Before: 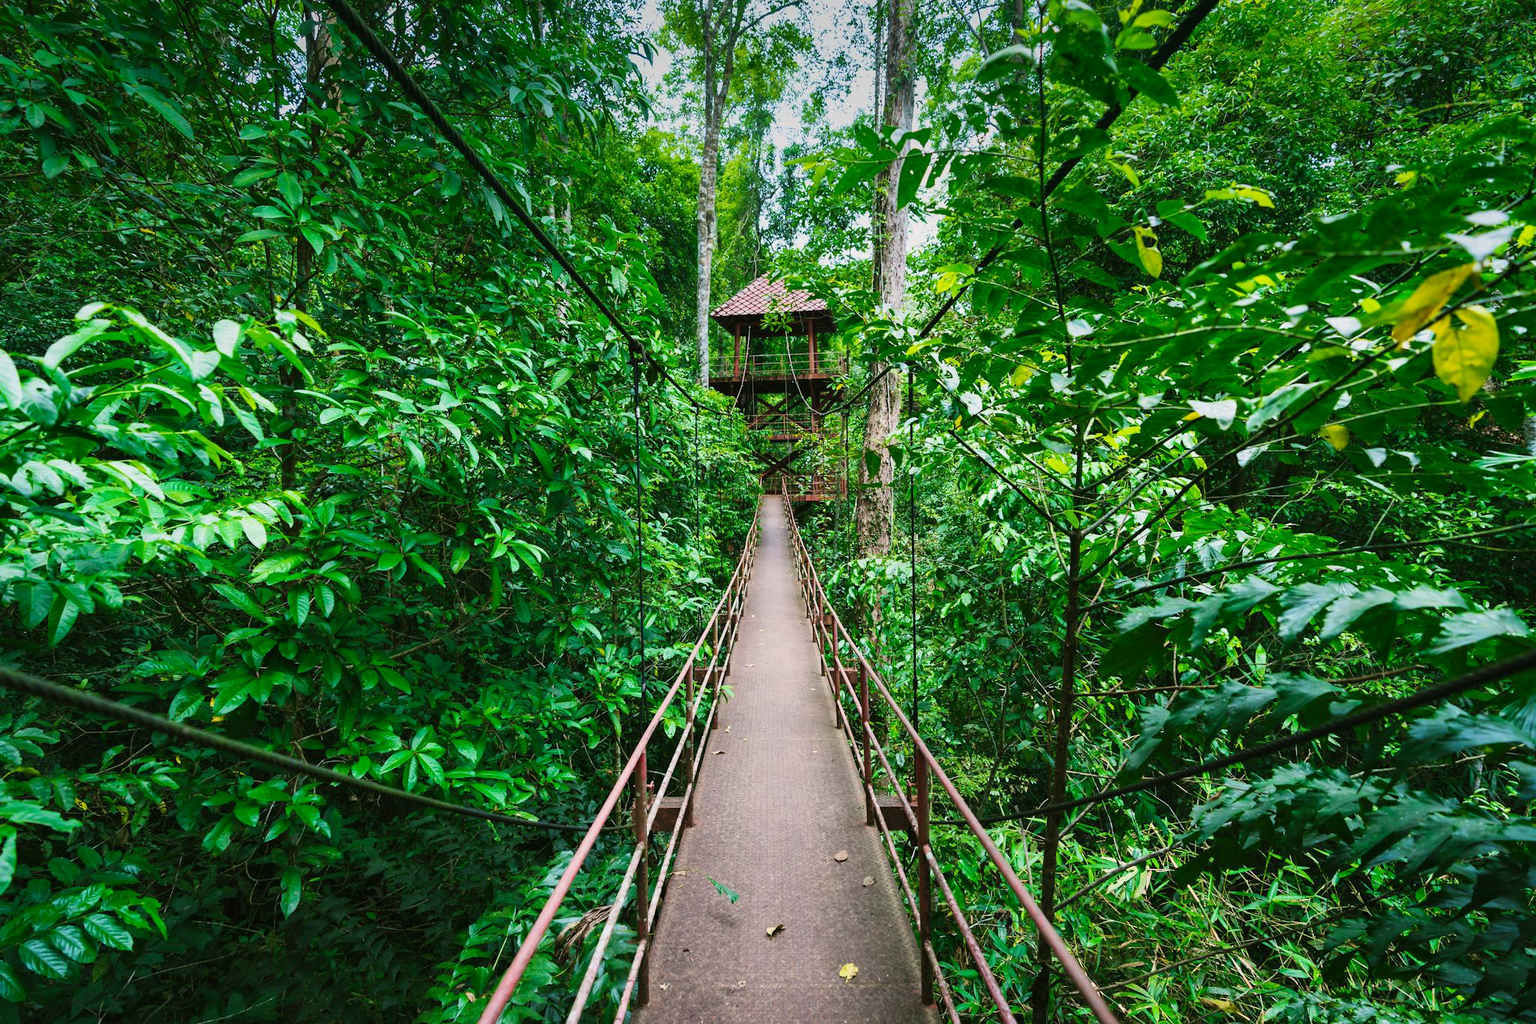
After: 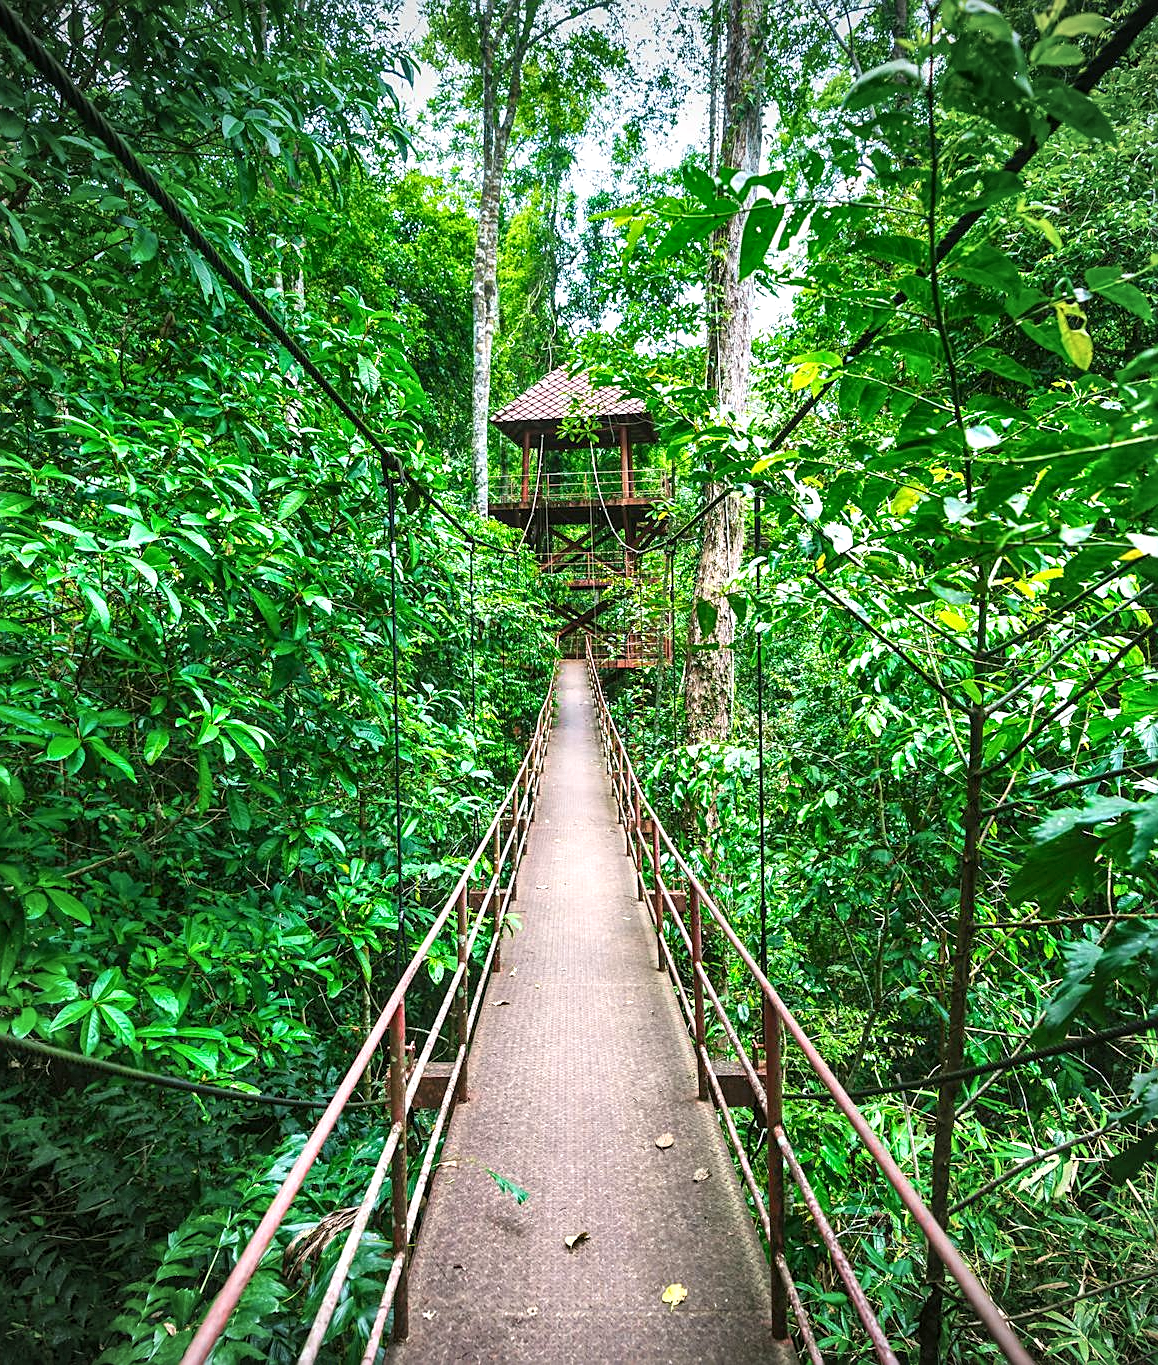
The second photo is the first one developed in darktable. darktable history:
crop and rotate: left 22.36%, right 21.094%
exposure: exposure 0.65 EV, compensate highlight preservation false
shadows and highlights: shadows 47.7, highlights -40.64, soften with gaussian
local contrast: on, module defaults
sharpen: on, module defaults
tone equalizer: on, module defaults
vignetting: fall-off radius 61.2%
